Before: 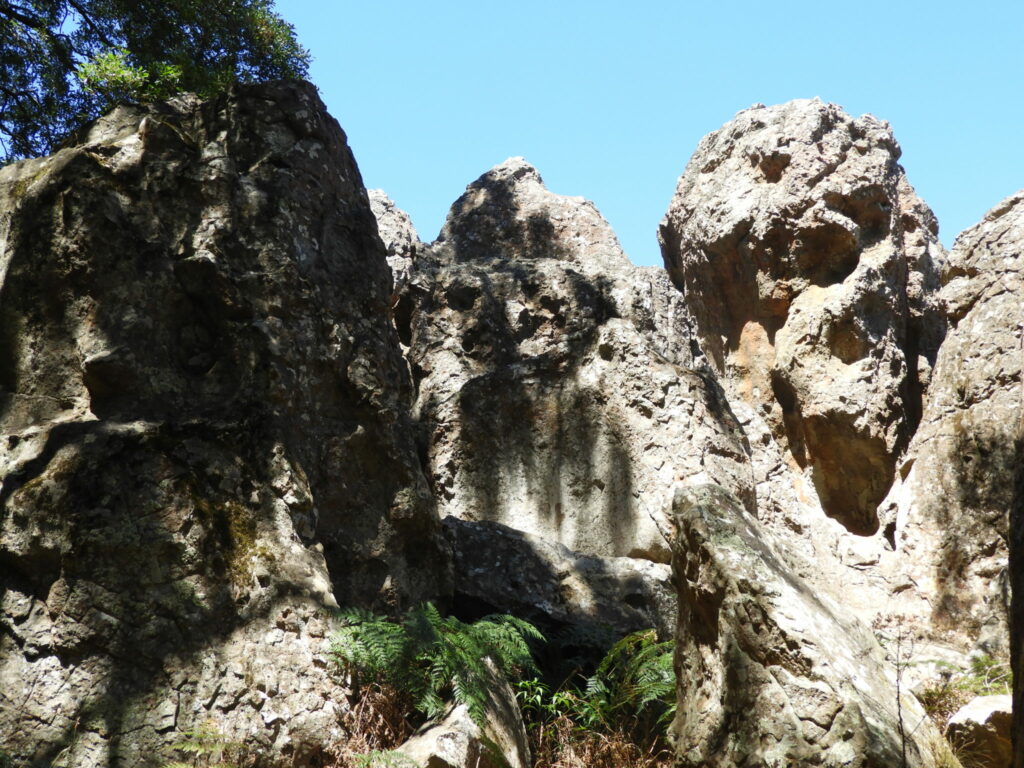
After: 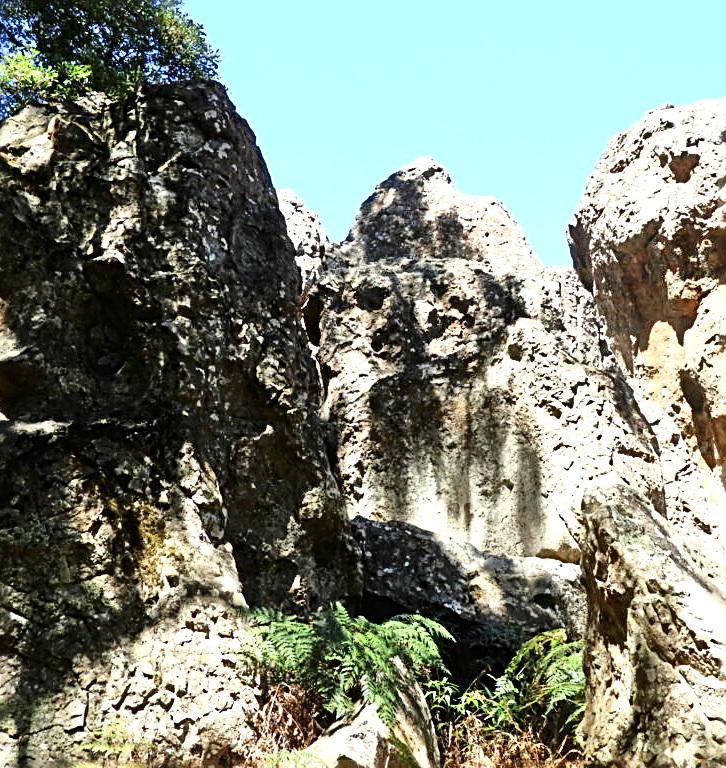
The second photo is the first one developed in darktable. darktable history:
crop and rotate: left 8.94%, right 20.135%
exposure: black level correction 0, exposure 0.499 EV, compensate exposure bias true, compensate highlight preservation false
contrast brightness saturation: contrast 0.285
sharpen: radius 2.985, amount 0.771
tone equalizer: -7 EV 0.147 EV, -6 EV 0.589 EV, -5 EV 1.15 EV, -4 EV 1.32 EV, -3 EV 1.16 EV, -2 EV 0.6 EV, -1 EV 0.161 EV, mask exposure compensation -0.486 EV
